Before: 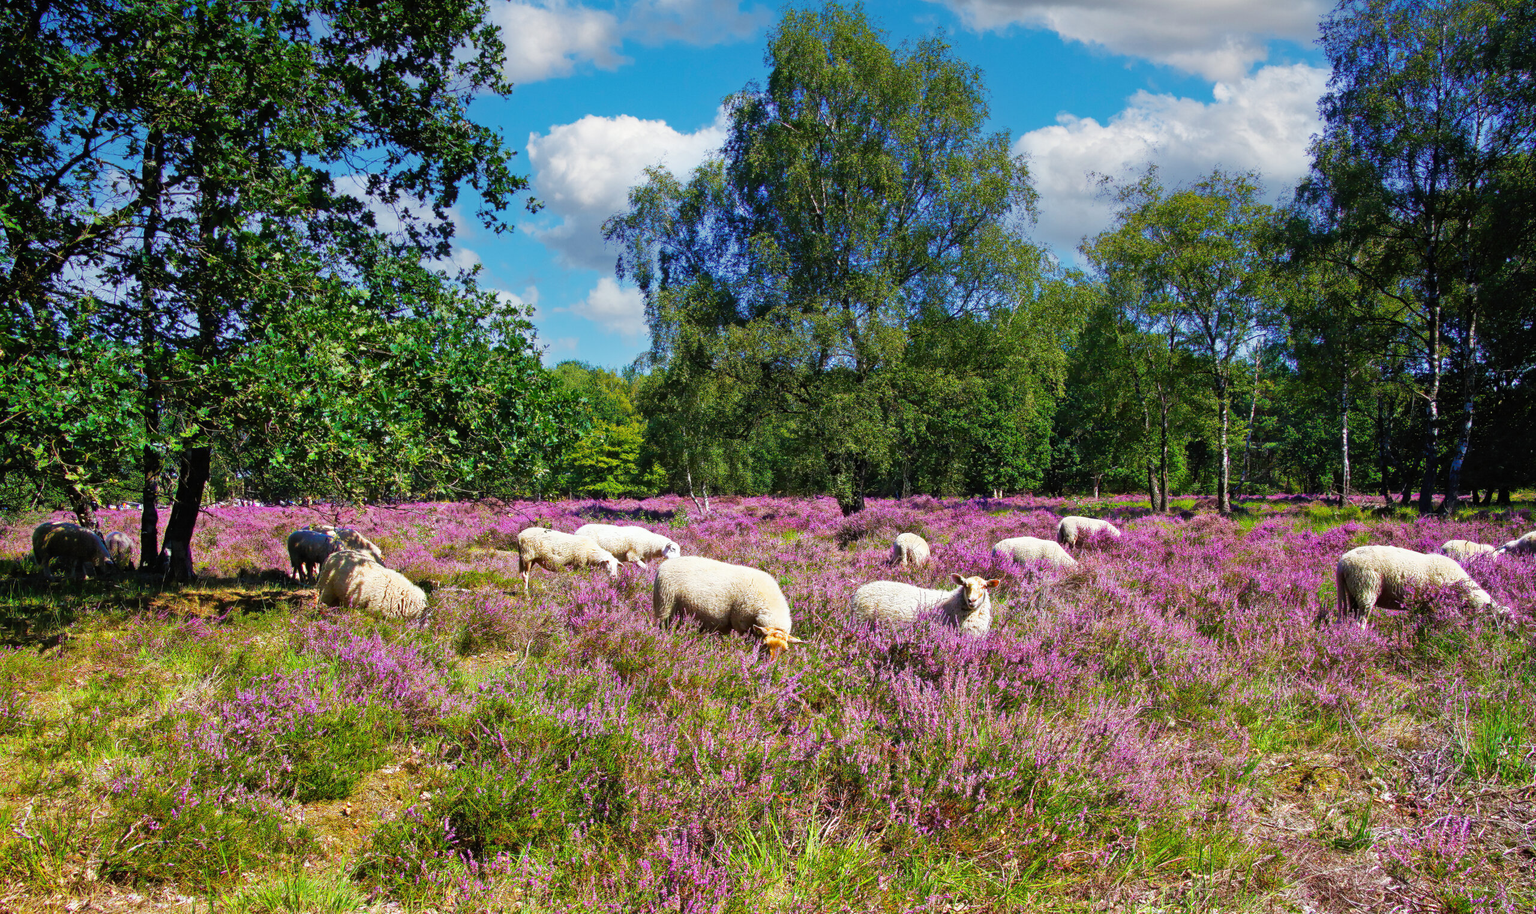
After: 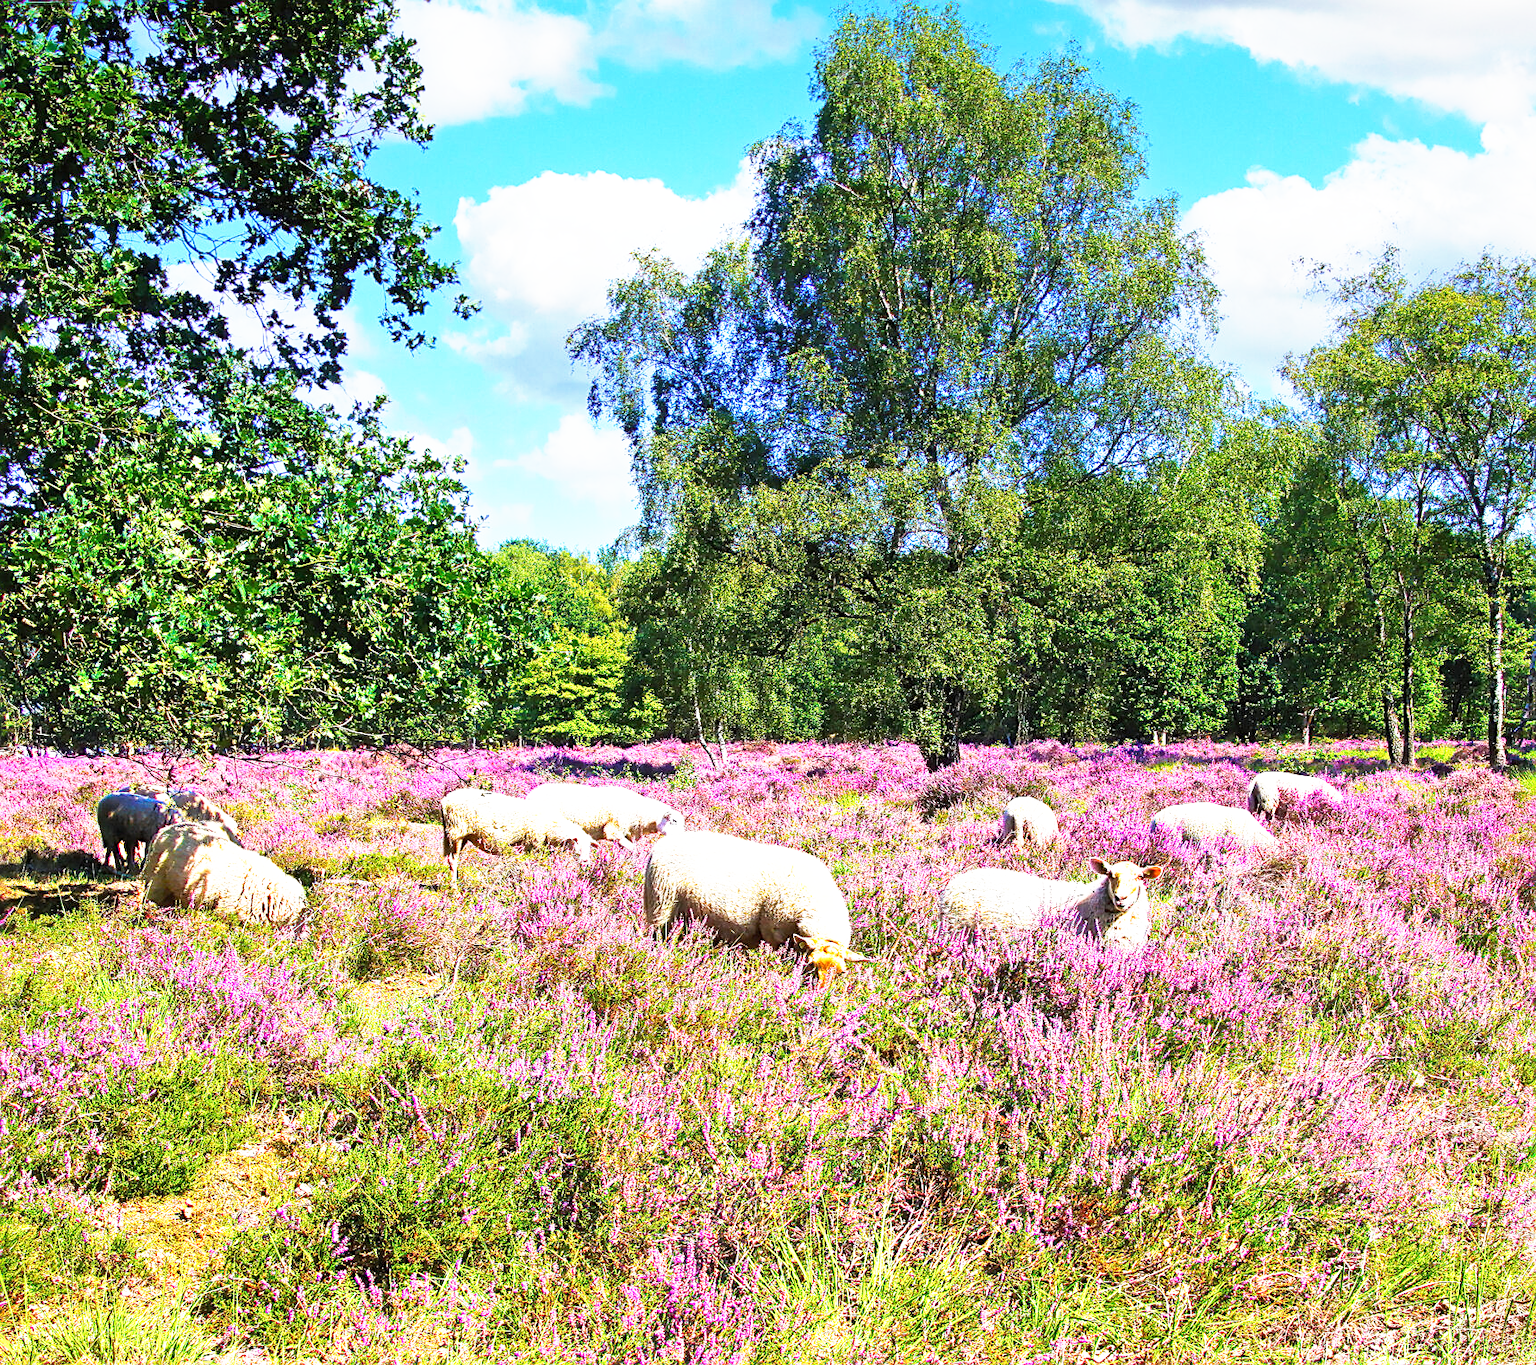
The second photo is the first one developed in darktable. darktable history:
sharpen: on, module defaults
exposure: exposure 0.346 EV, compensate highlight preservation false
crop and rotate: left 14.502%, right 18.591%
base curve: curves: ch0 [(0, 0) (0.495, 0.917) (1, 1)], preserve colors none
